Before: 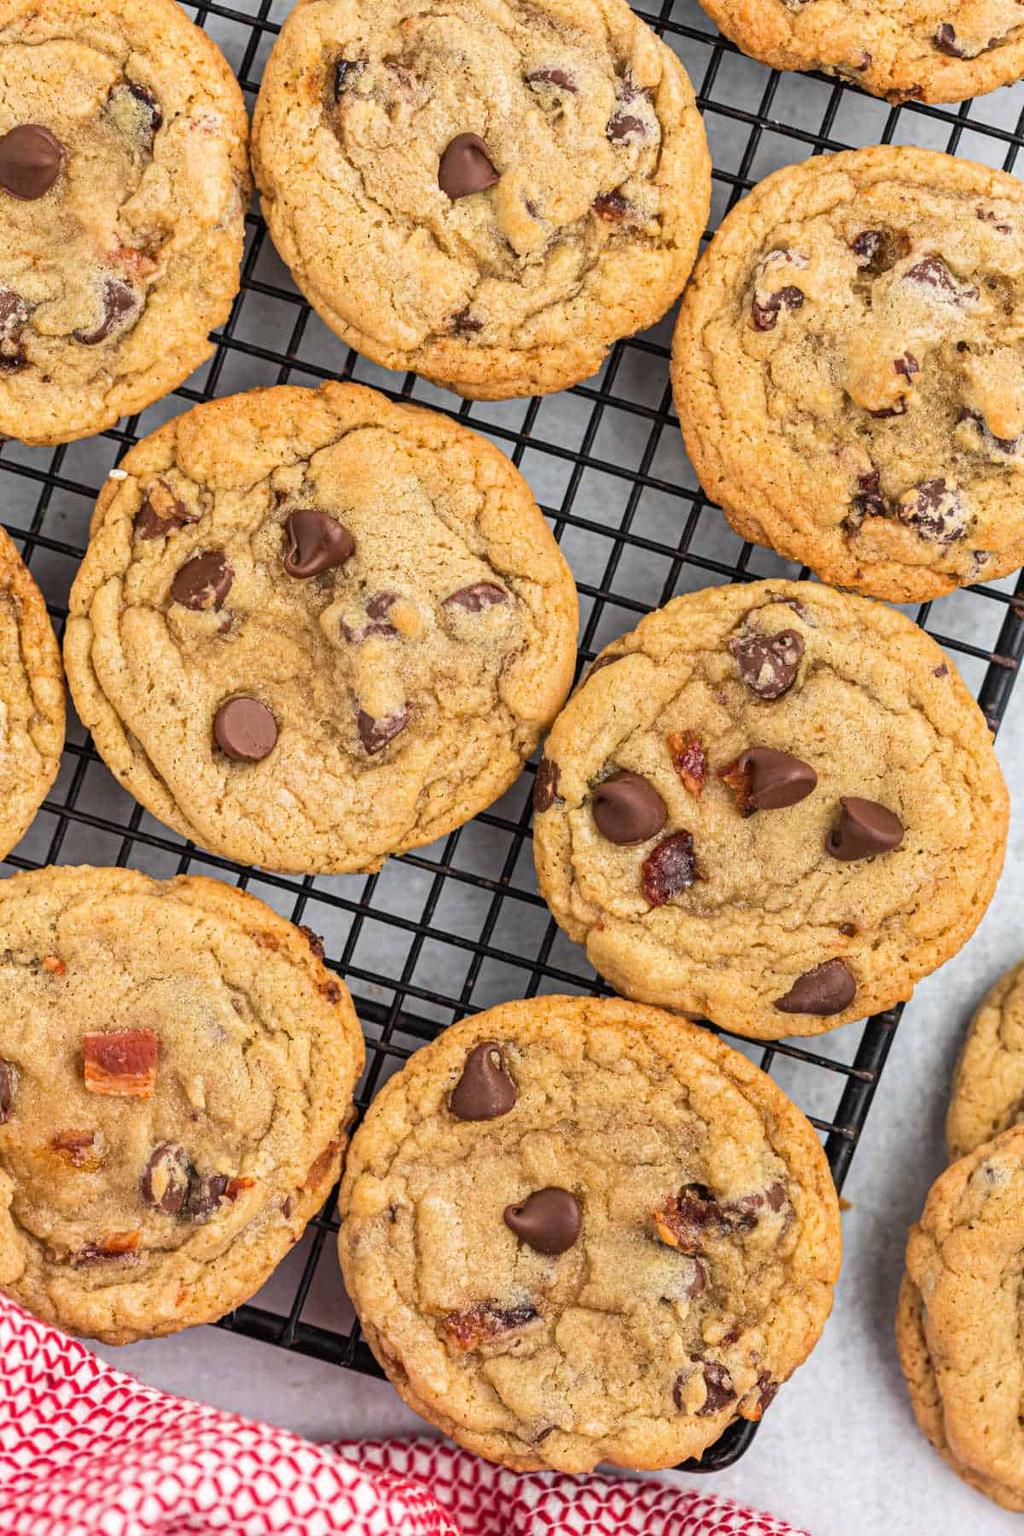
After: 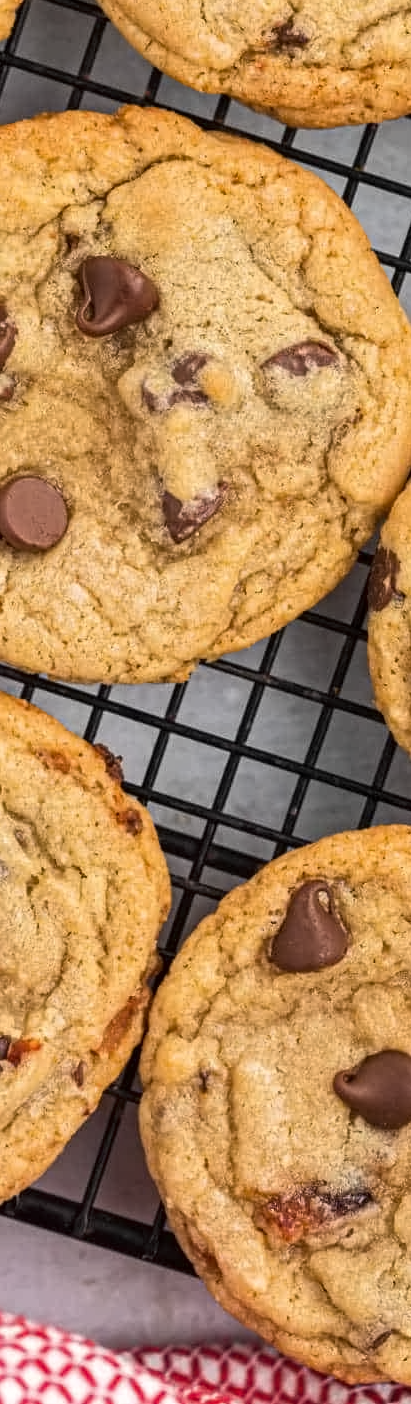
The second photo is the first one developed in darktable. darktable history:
contrast equalizer: octaves 7, y [[0.5 ×6], [0.5 ×6], [0.5 ×6], [0 ×6], [0, 0.039, 0.251, 0.29, 0.293, 0.292]]
crop and rotate: left 21.442%, top 18.986%, right 44.266%, bottom 2.968%
shadows and highlights: radius 262.14, soften with gaussian
